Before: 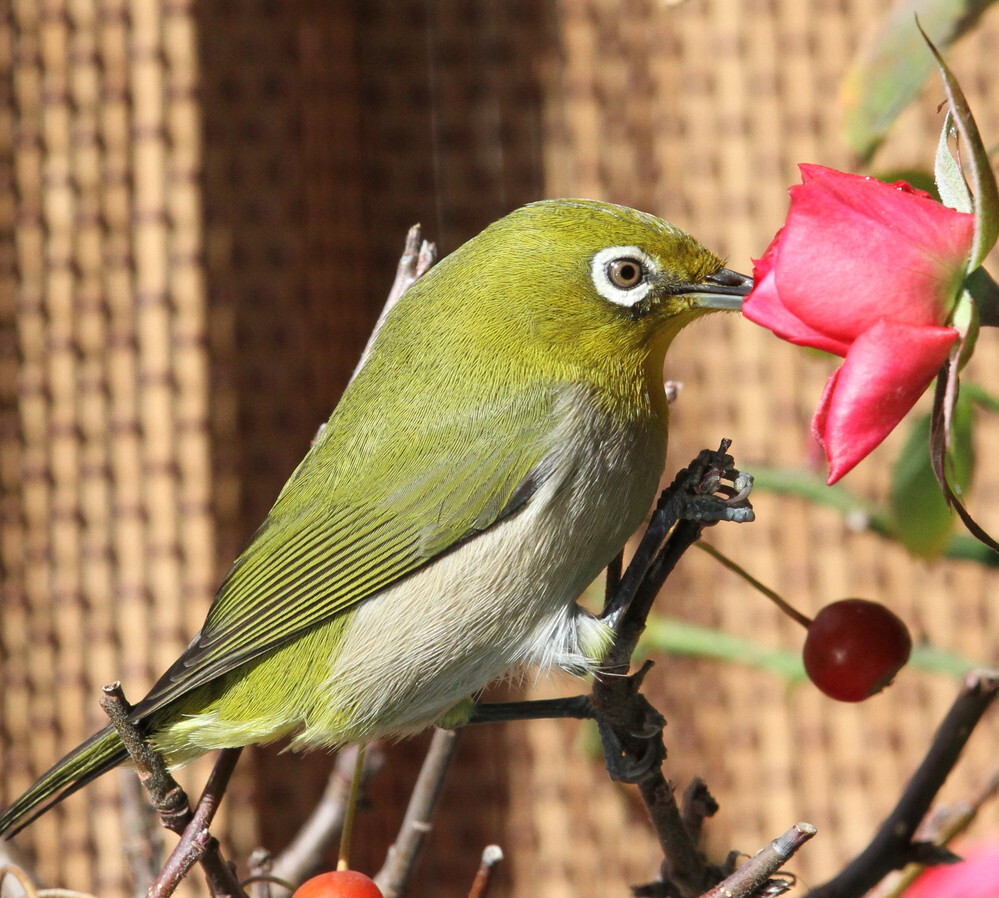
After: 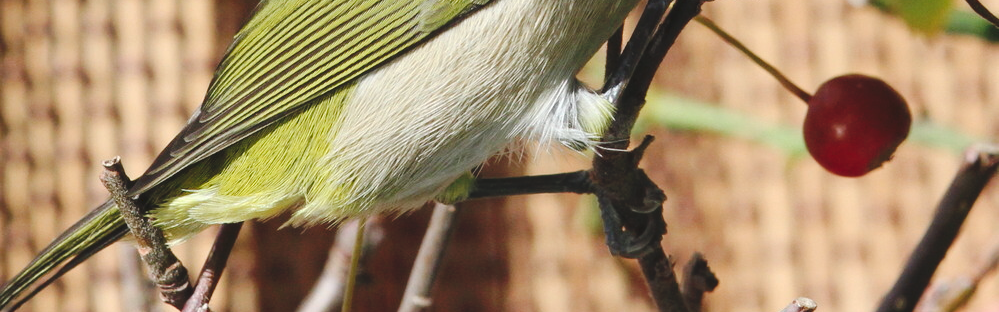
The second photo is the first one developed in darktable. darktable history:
crop and rotate: top 58.535%, bottom 6.622%
tone curve: curves: ch0 [(0, 0) (0.003, 0.068) (0.011, 0.079) (0.025, 0.092) (0.044, 0.107) (0.069, 0.121) (0.1, 0.134) (0.136, 0.16) (0.177, 0.198) (0.224, 0.242) (0.277, 0.312) (0.335, 0.384) (0.399, 0.461) (0.468, 0.539) (0.543, 0.622) (0.623, 0.691) (0.709, 0.763) (0.801, 0.833) (0.898, 0.909) (1, 1)], preserve colors none
